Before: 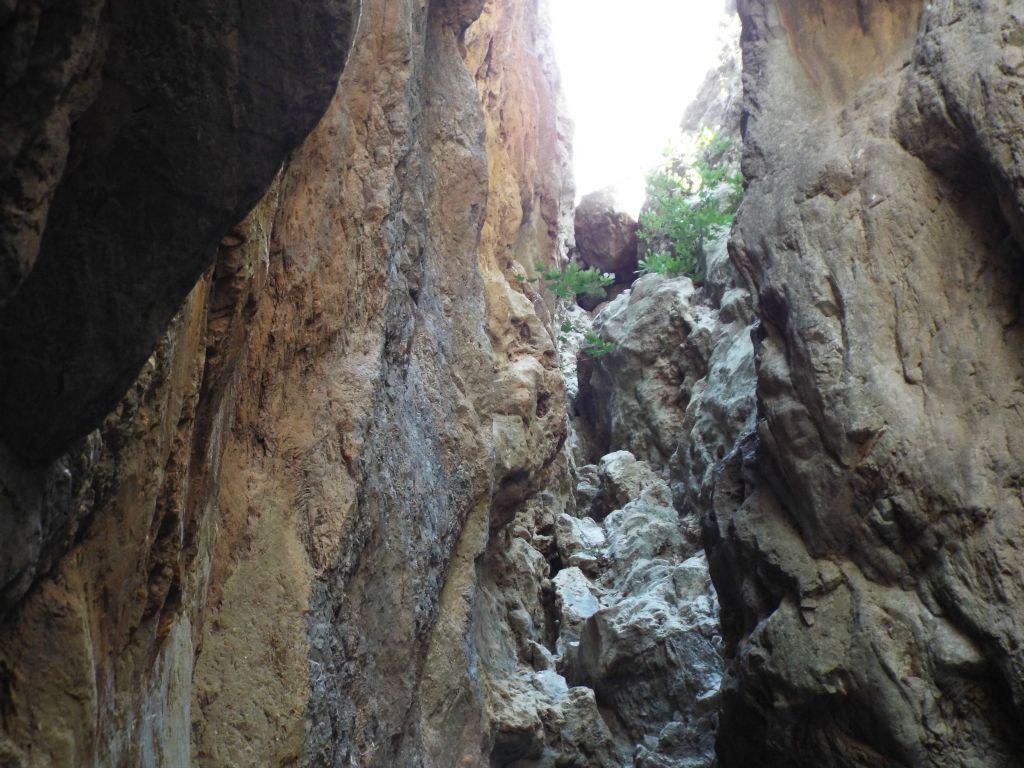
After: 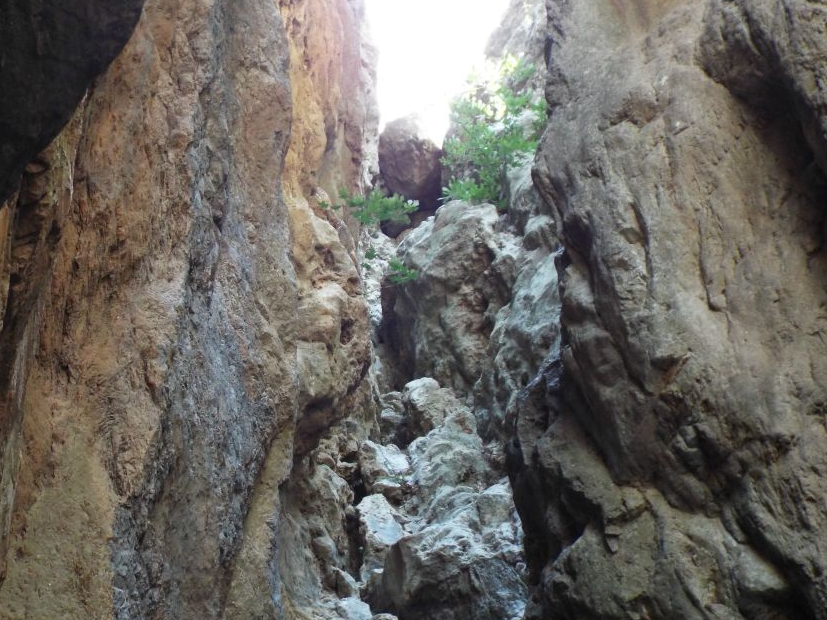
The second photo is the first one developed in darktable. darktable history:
crop: left 19.159%, top 9.58%, bottom 9.58%
tone equalizer: -8 EV -0.55 EV
